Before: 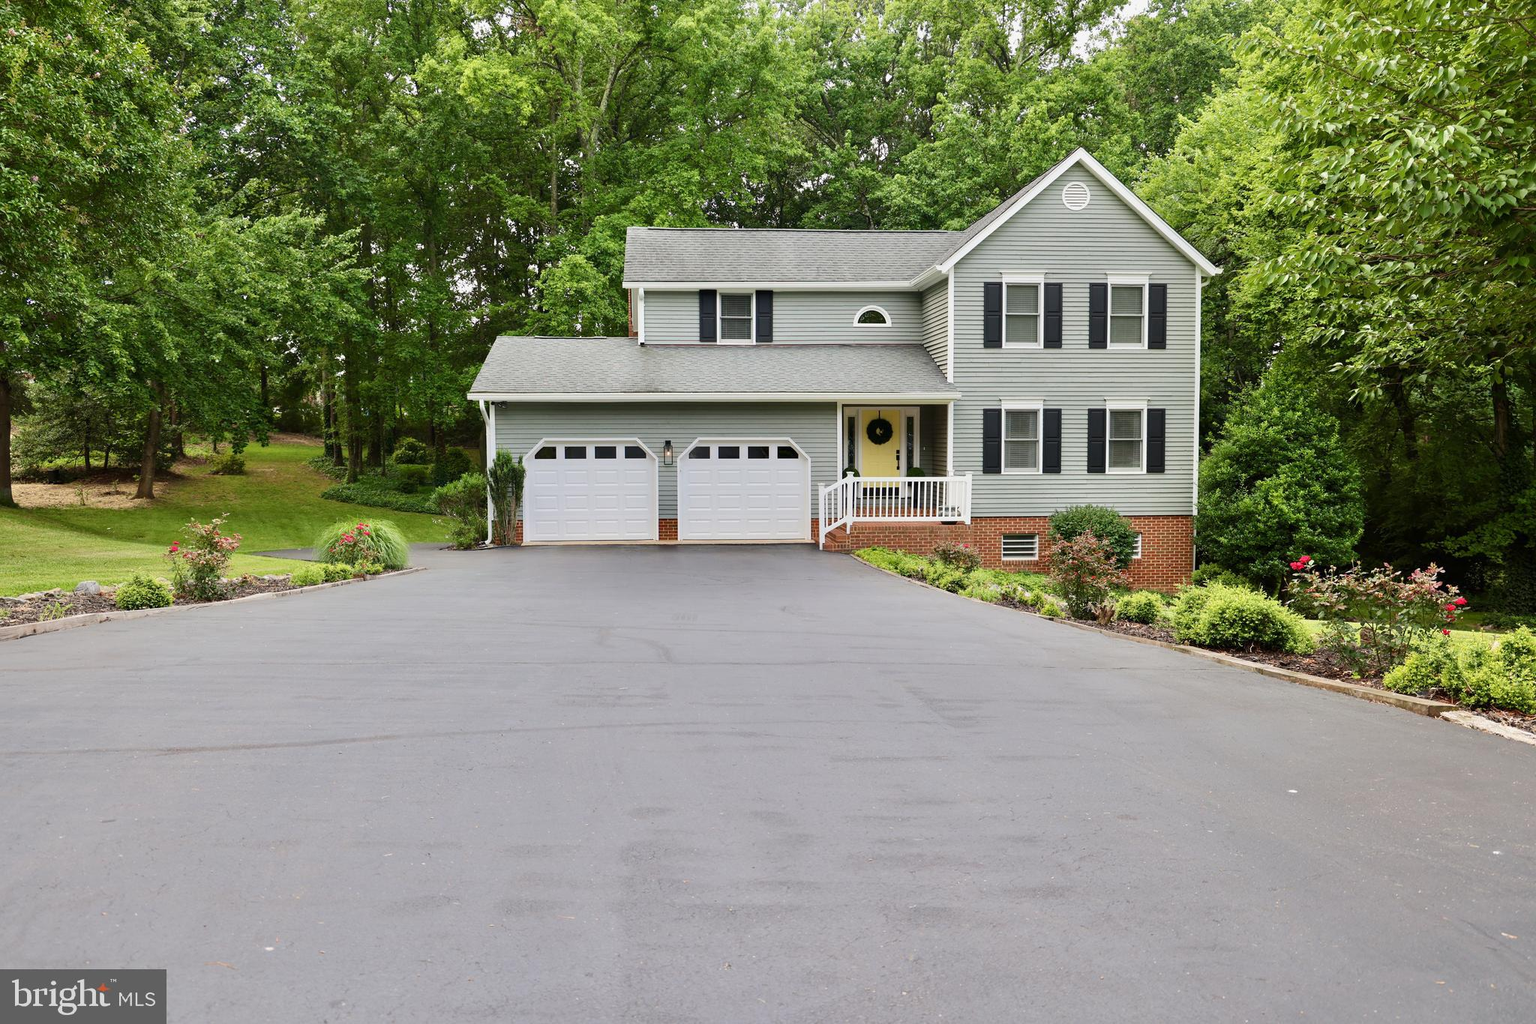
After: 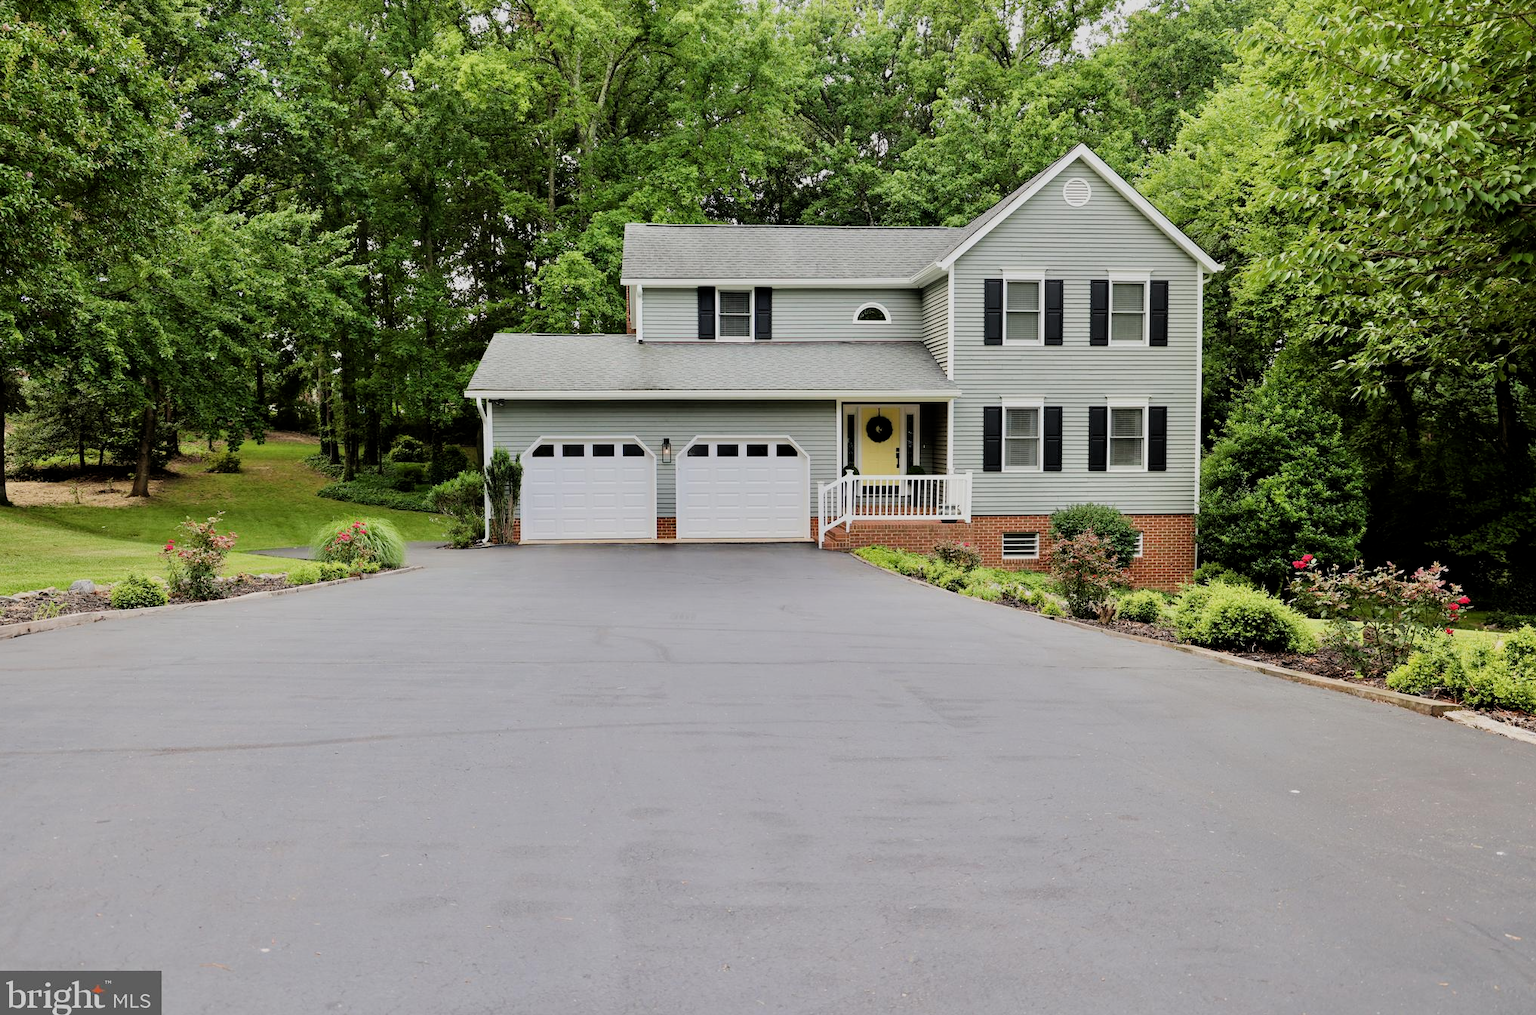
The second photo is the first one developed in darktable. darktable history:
filmic rgb: black relative exposure -7.76 EV, white relative exposure 4.36 EV, target black luminance 0%, hardness 3.75, latitude 50.52%, contrast 1.067, highlights saturation mix 9.85%, shadows ↔ highlights balance -0.278%
crop: left 0.436%, top 0.531%, right 0.164%, bottom 0.95%
